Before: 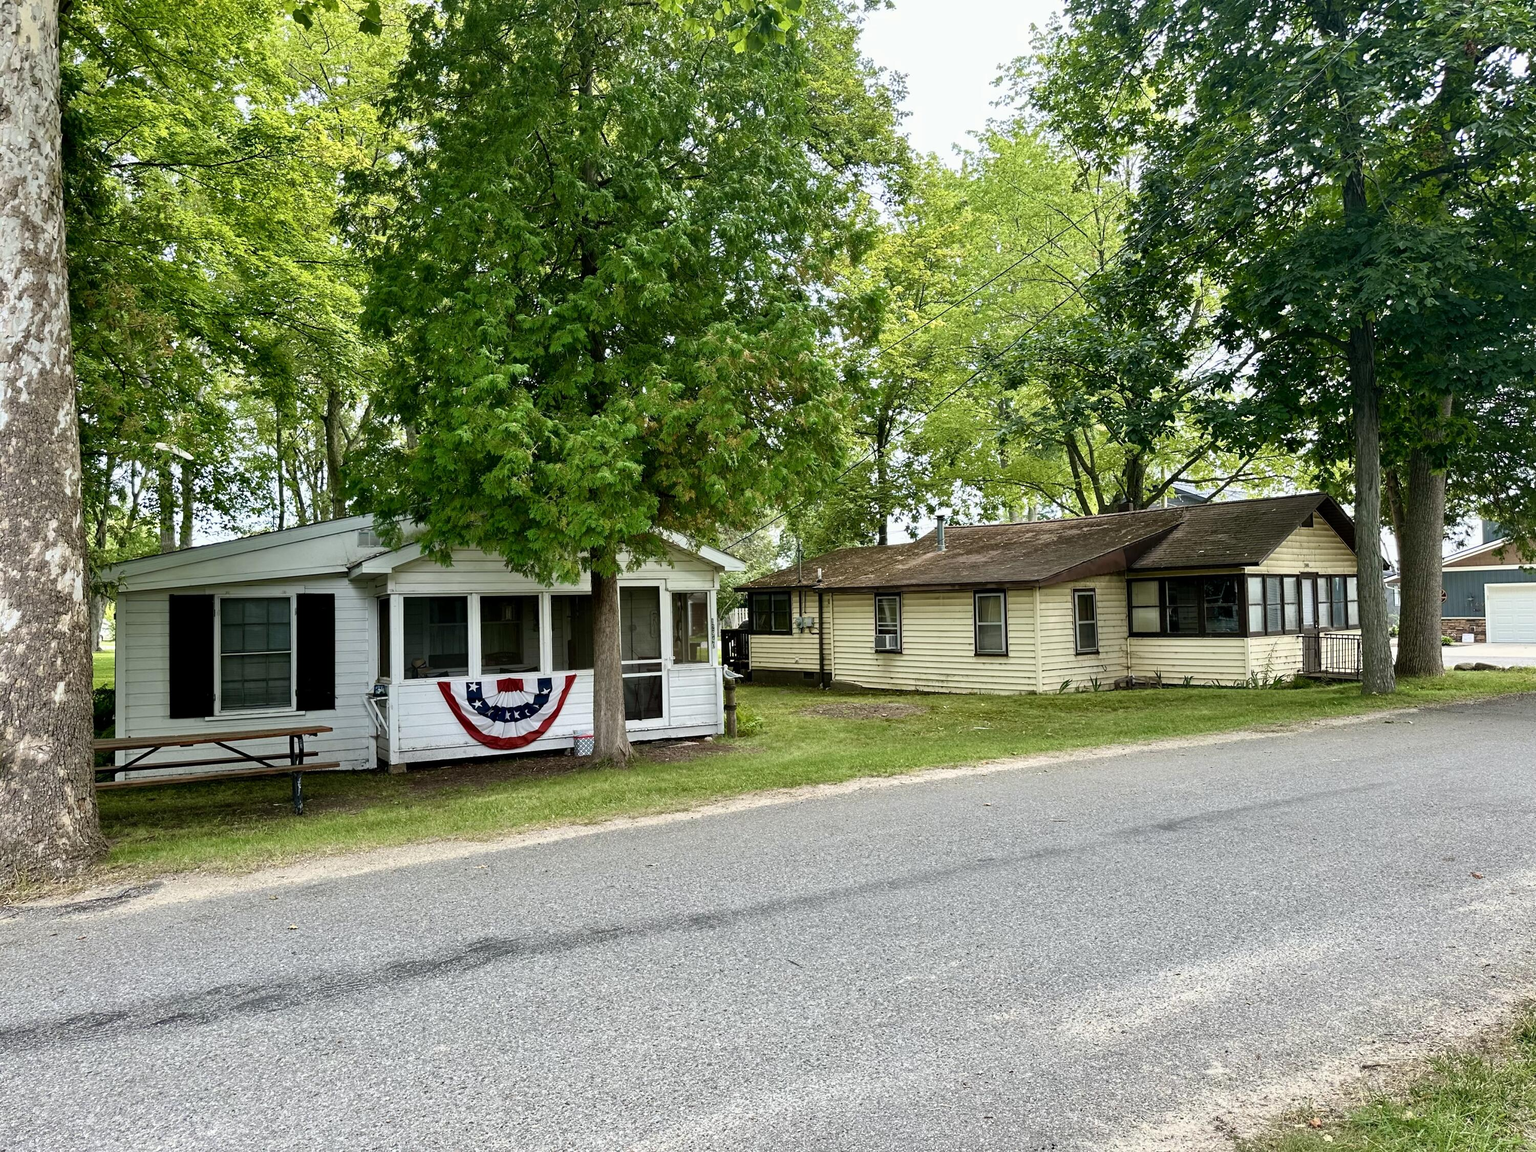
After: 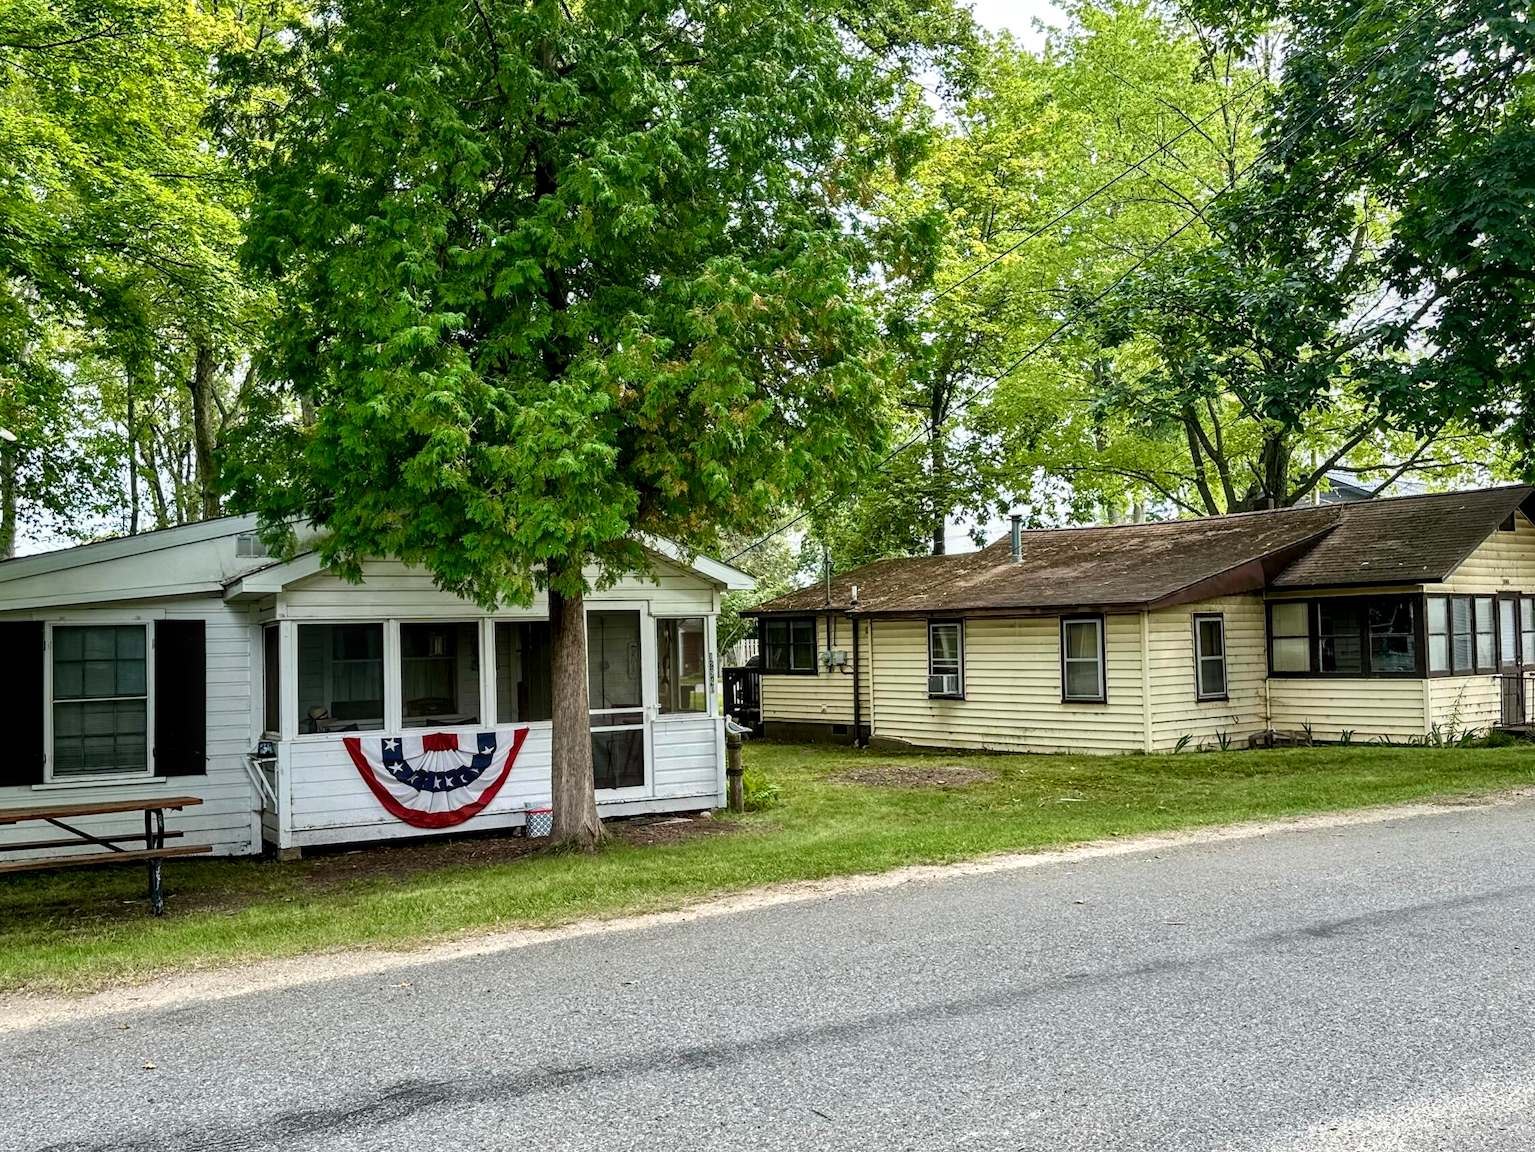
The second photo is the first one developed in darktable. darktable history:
local contrast: detail 130%
crop and rotate: left 11.831%, top 11.346%, right 13.429%, bottom 13.899%
